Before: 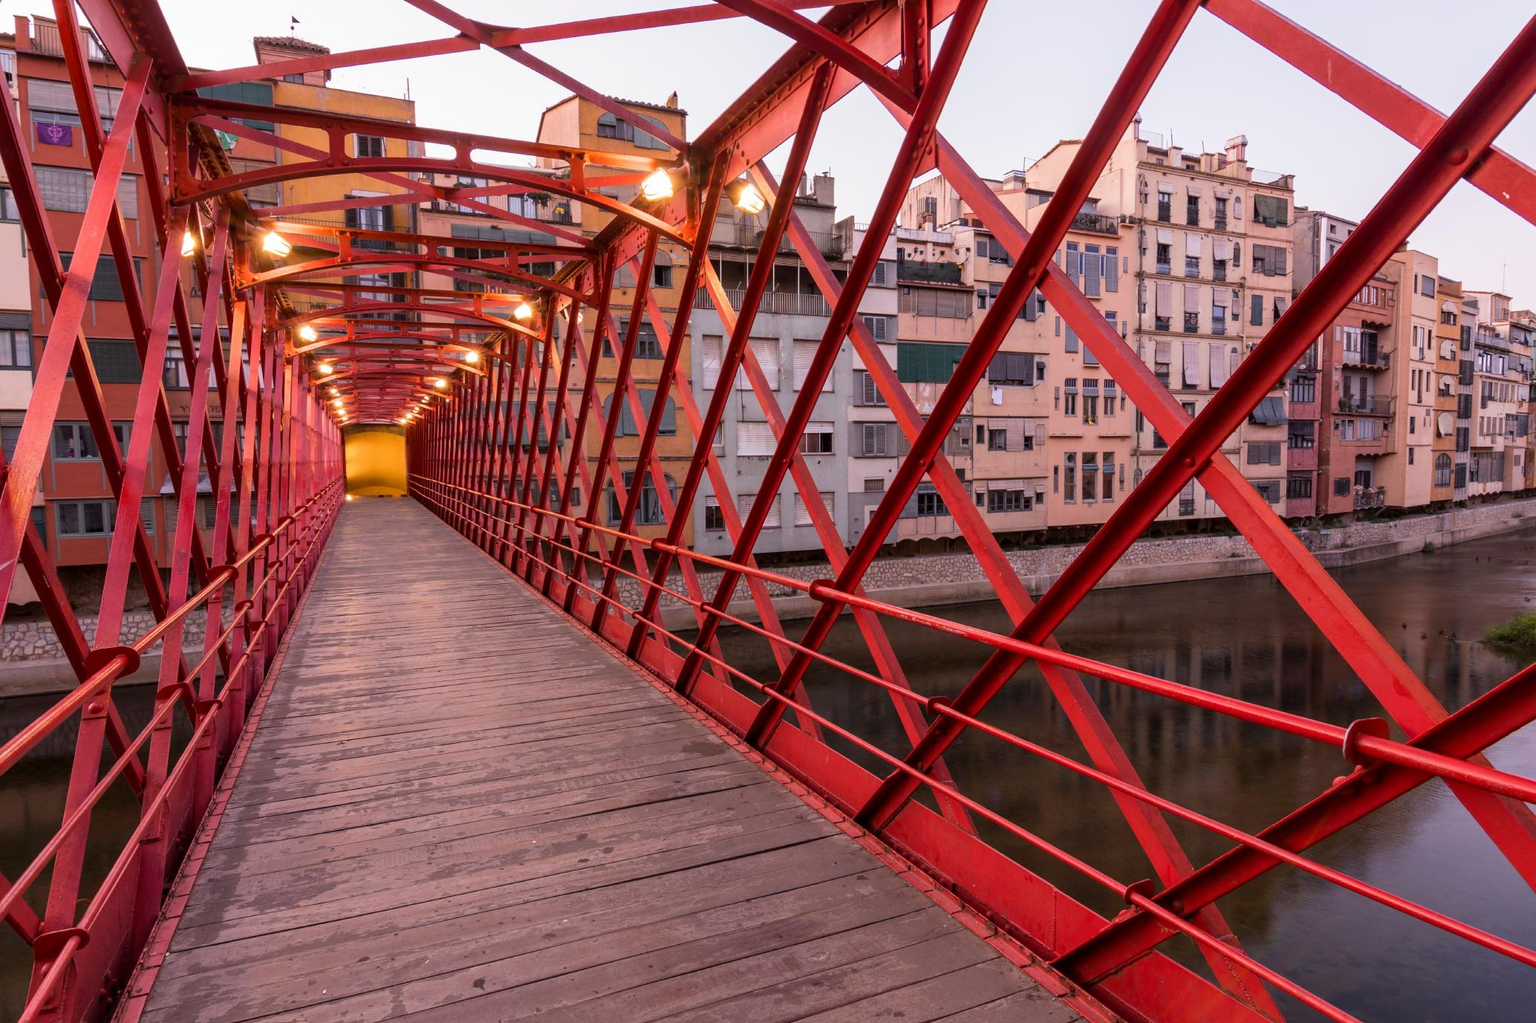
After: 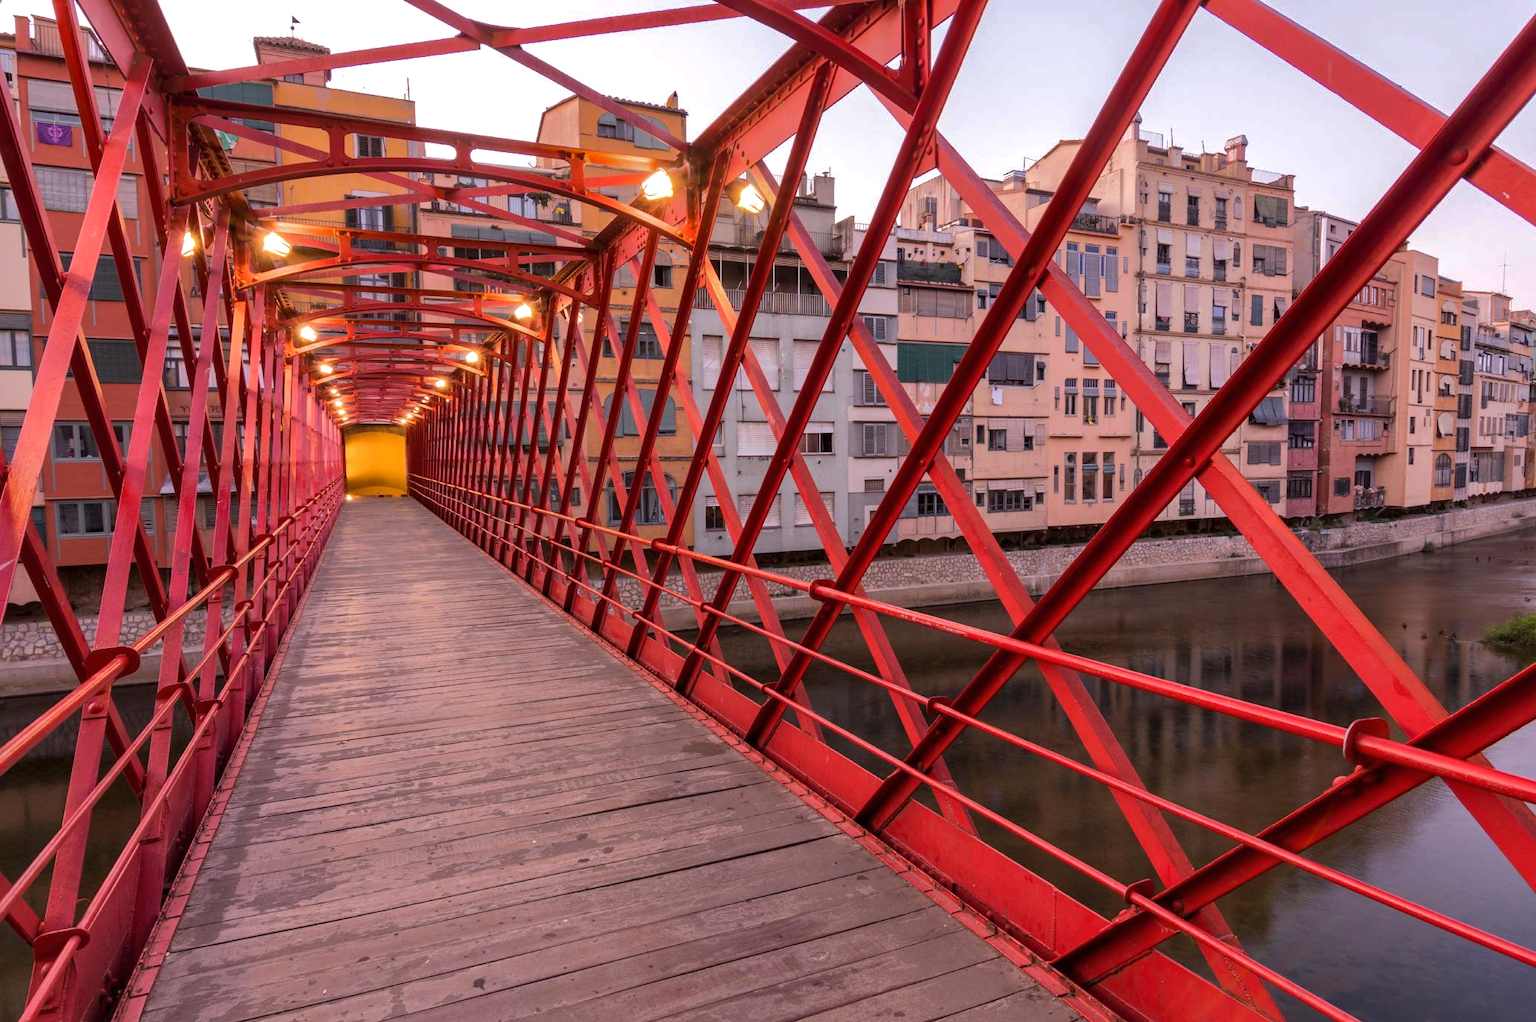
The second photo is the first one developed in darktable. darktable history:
shadows and highlights: shadows 25.45, highlights -70.72
exposure: exposure 0.203 EV, compensate exposure bias true, compensate highlight preservation false
